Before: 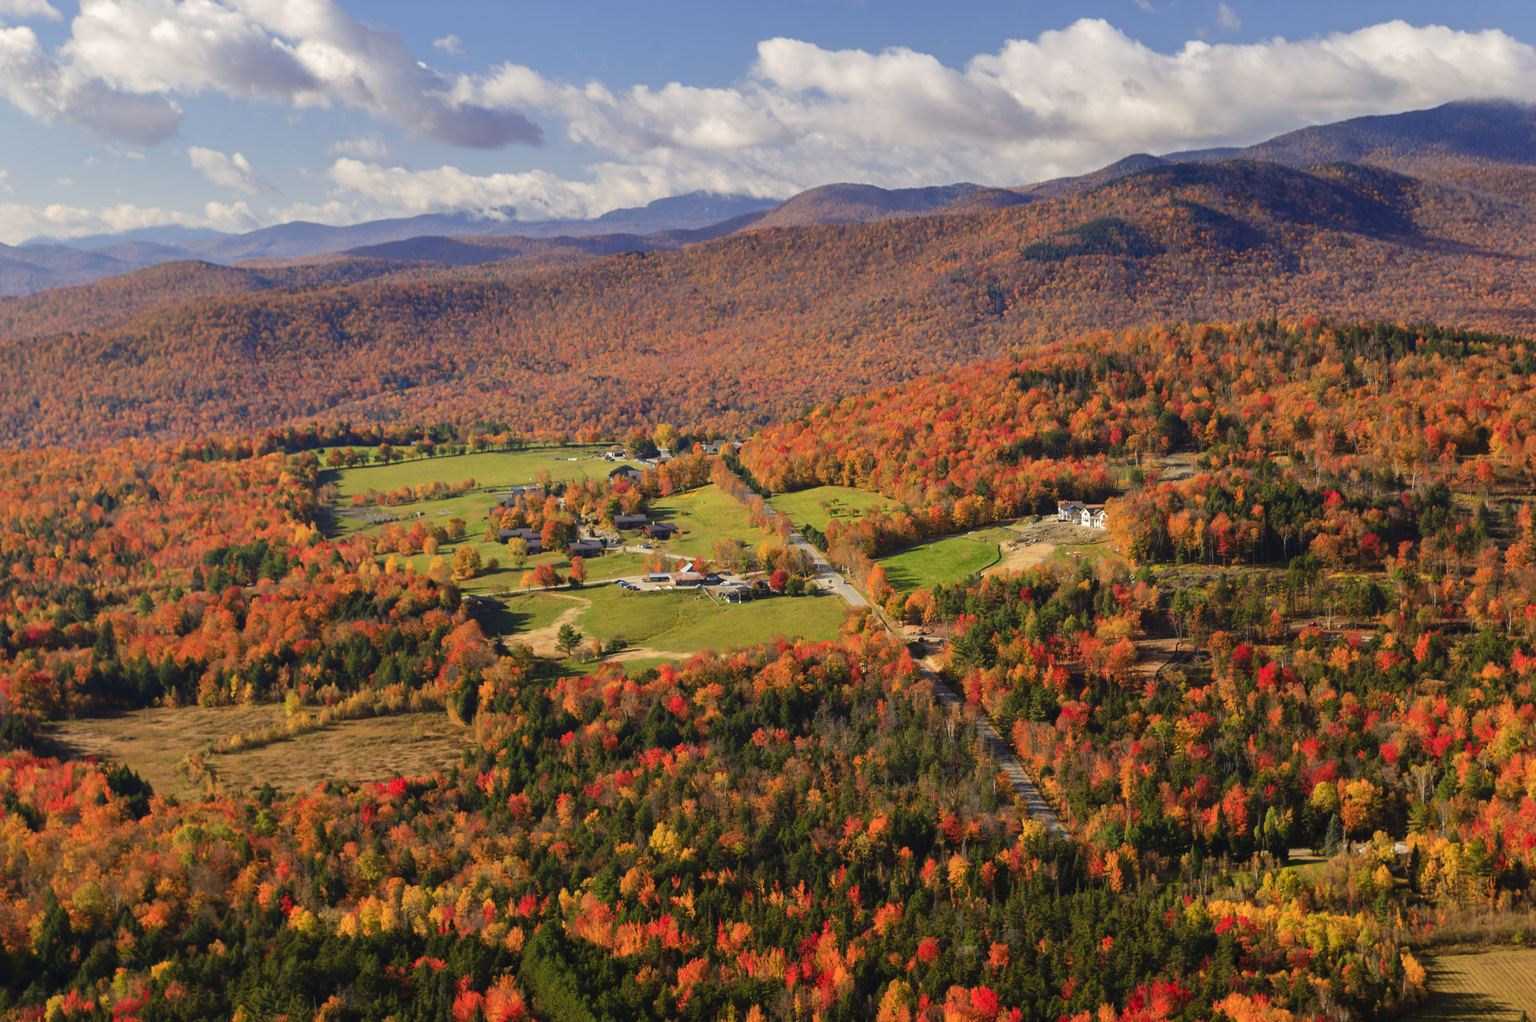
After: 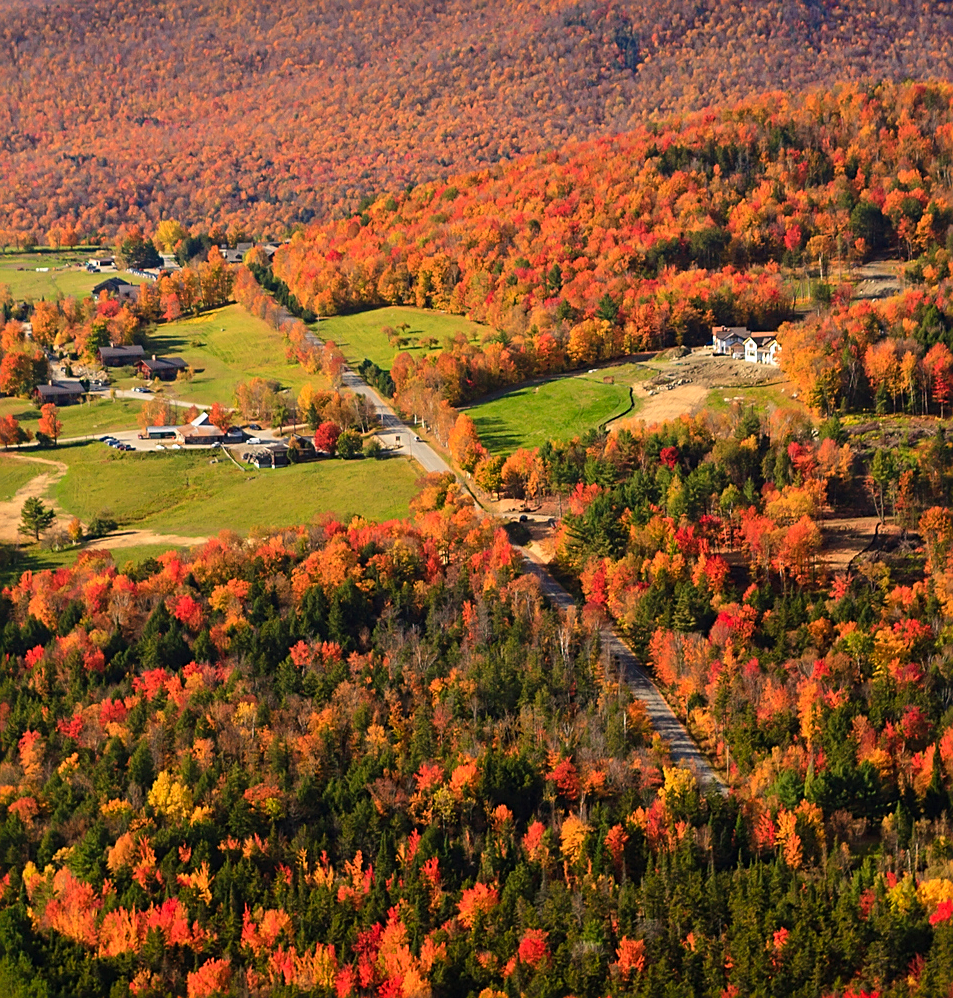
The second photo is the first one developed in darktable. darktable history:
crop: left 35.323%, top 25.915%, right 19.735%, bottom 3.392%
sharpen: on, module defaults
exposure: exposure 0.202 EV, compensate highlight preservation false
